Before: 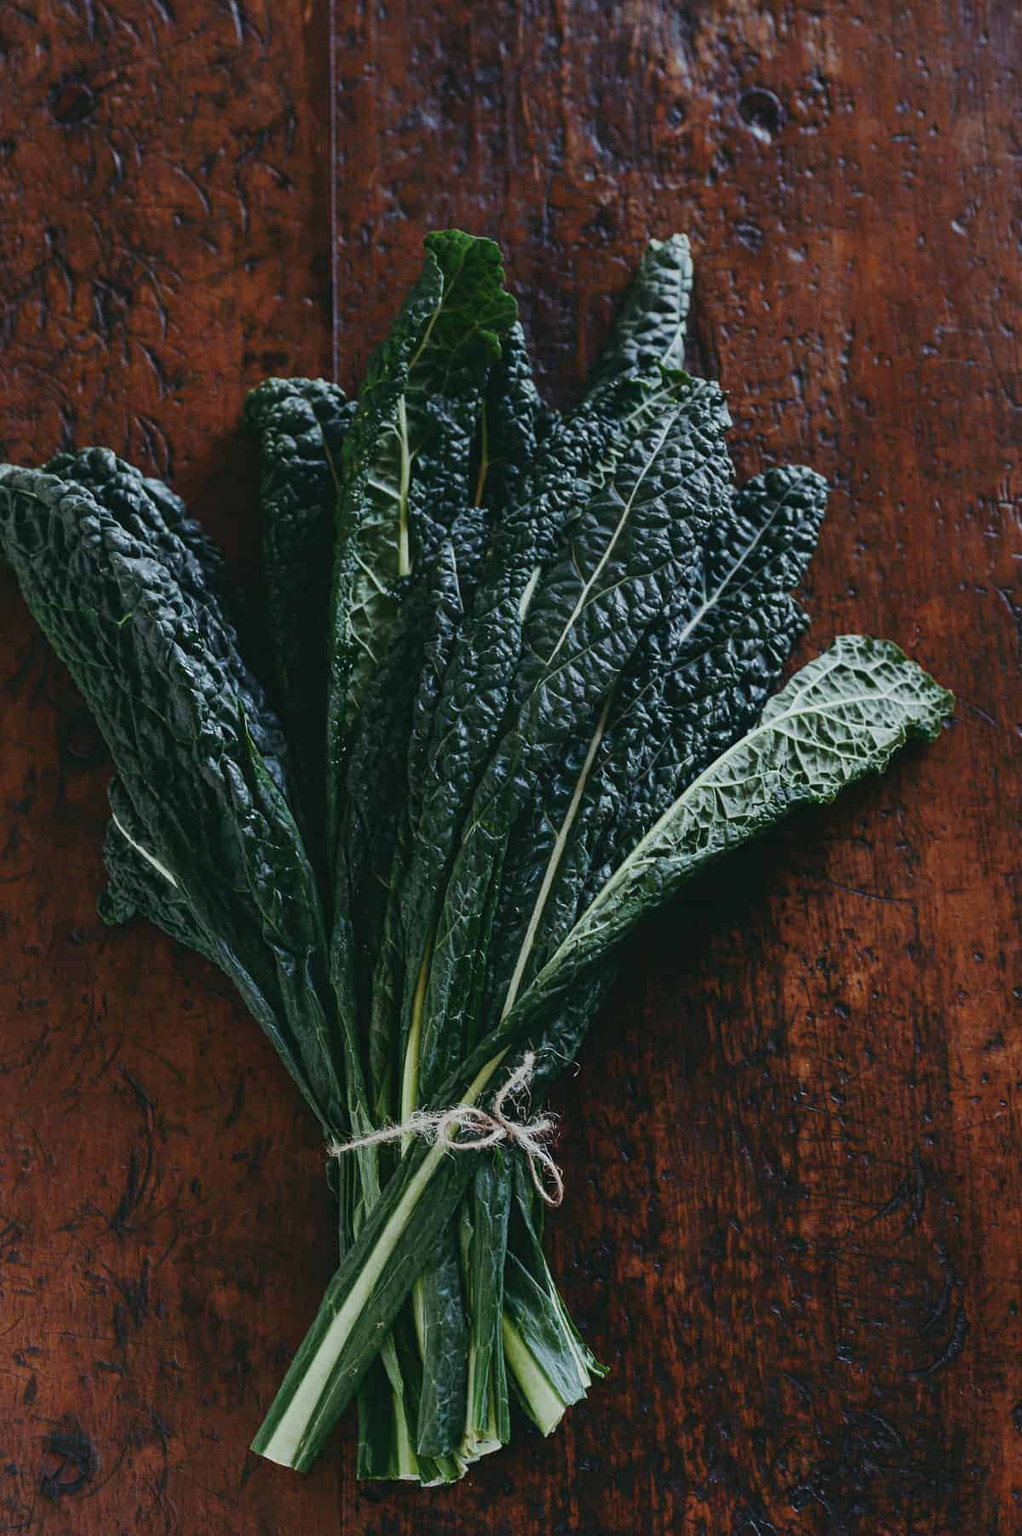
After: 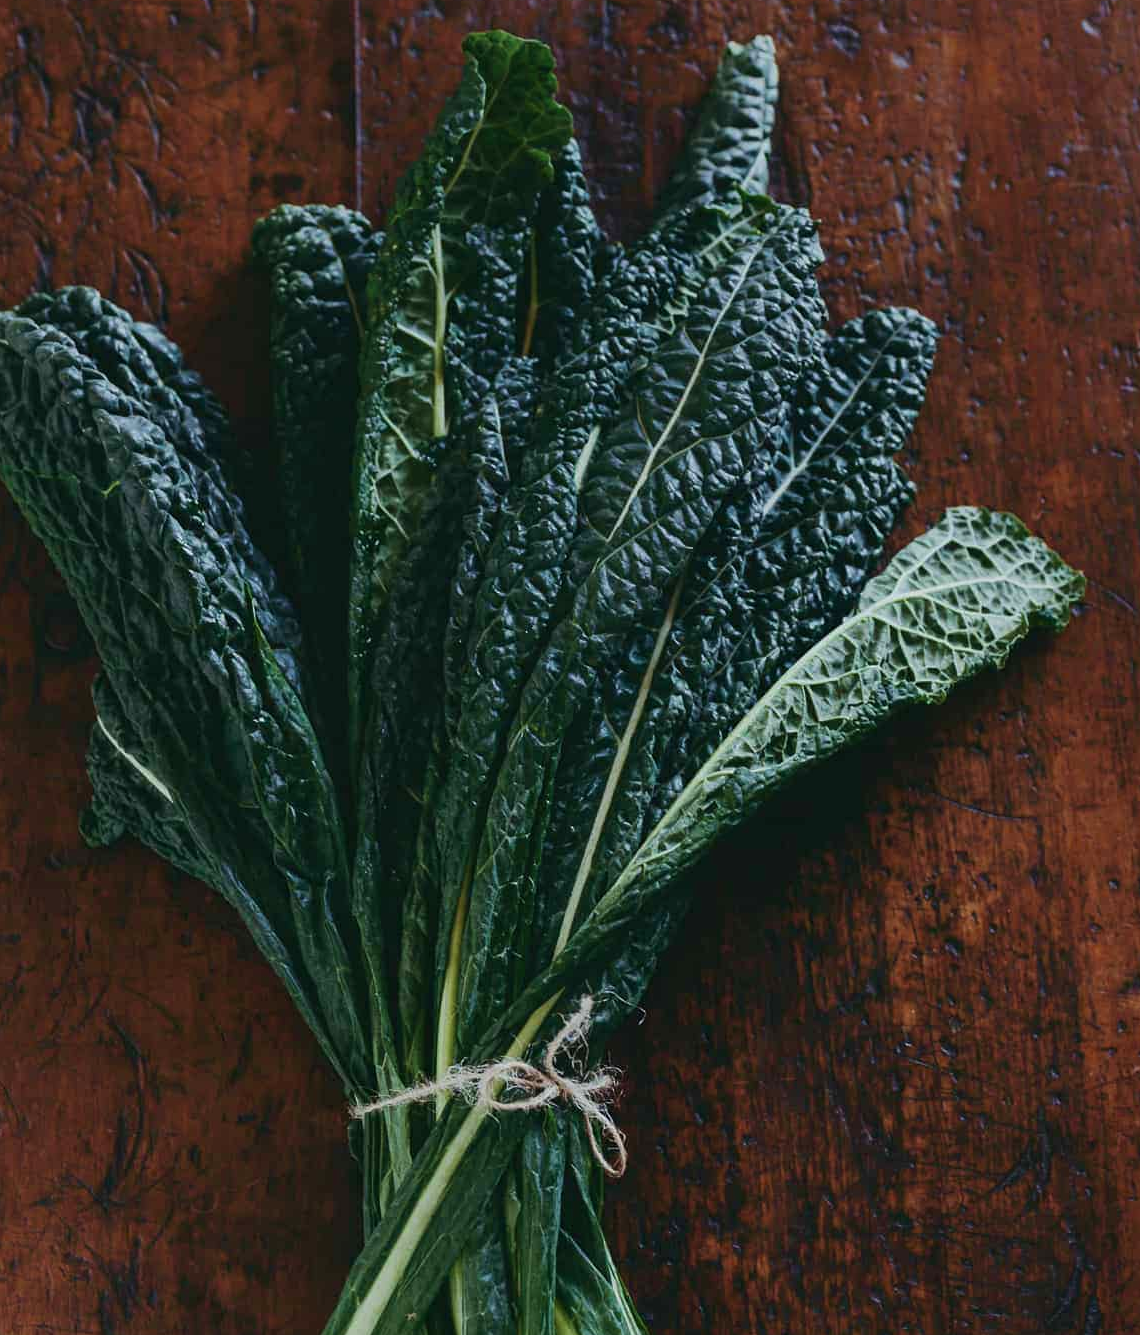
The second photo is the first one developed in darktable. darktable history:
crop and rotate: left 2.991%, top 13.302%, right 1.981%, bottom 12.636%
velvia: on, module defaults
